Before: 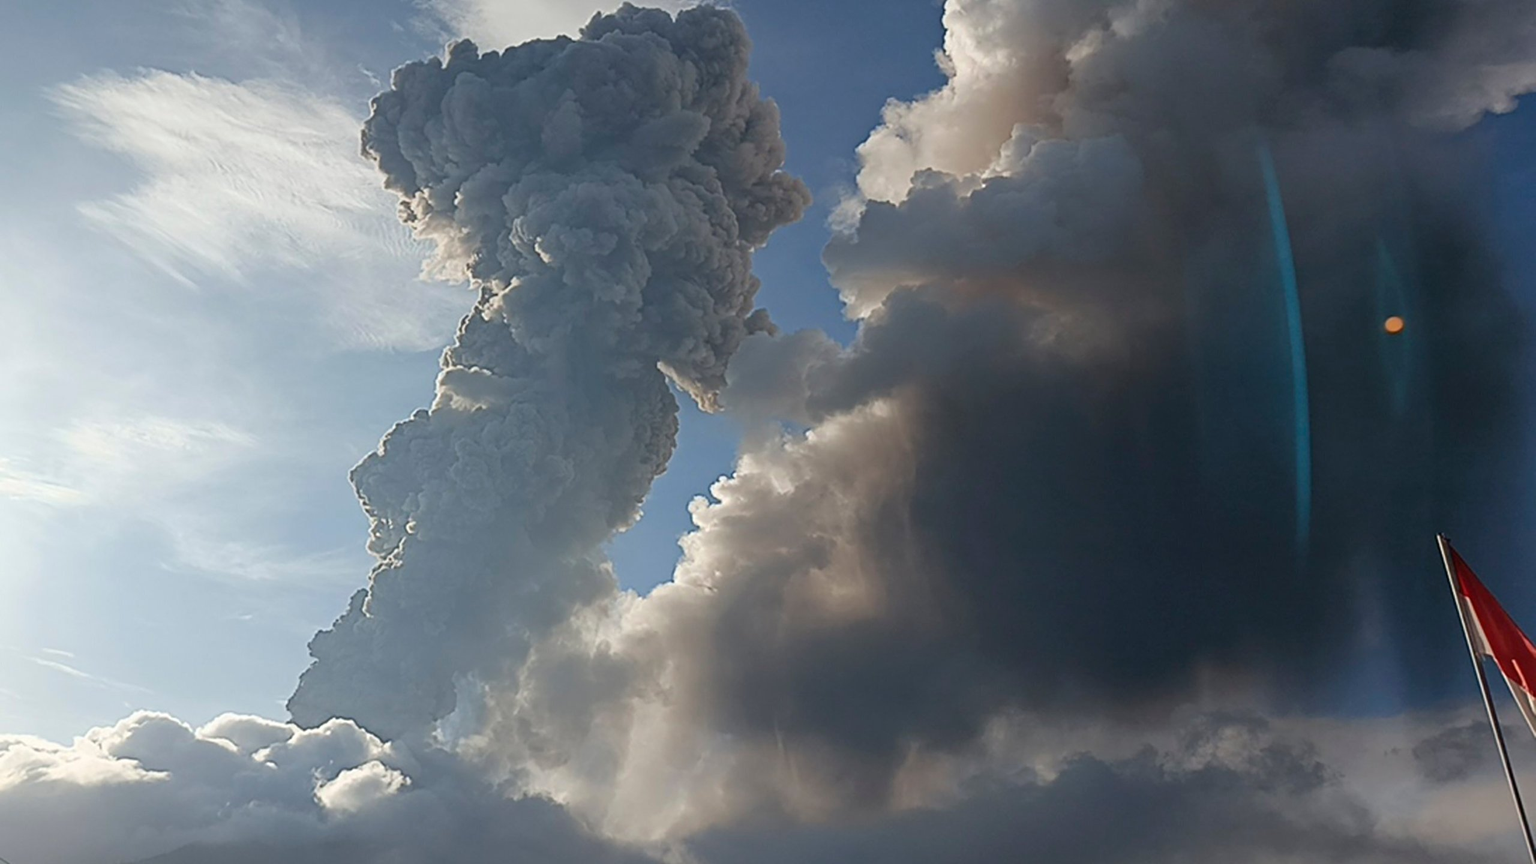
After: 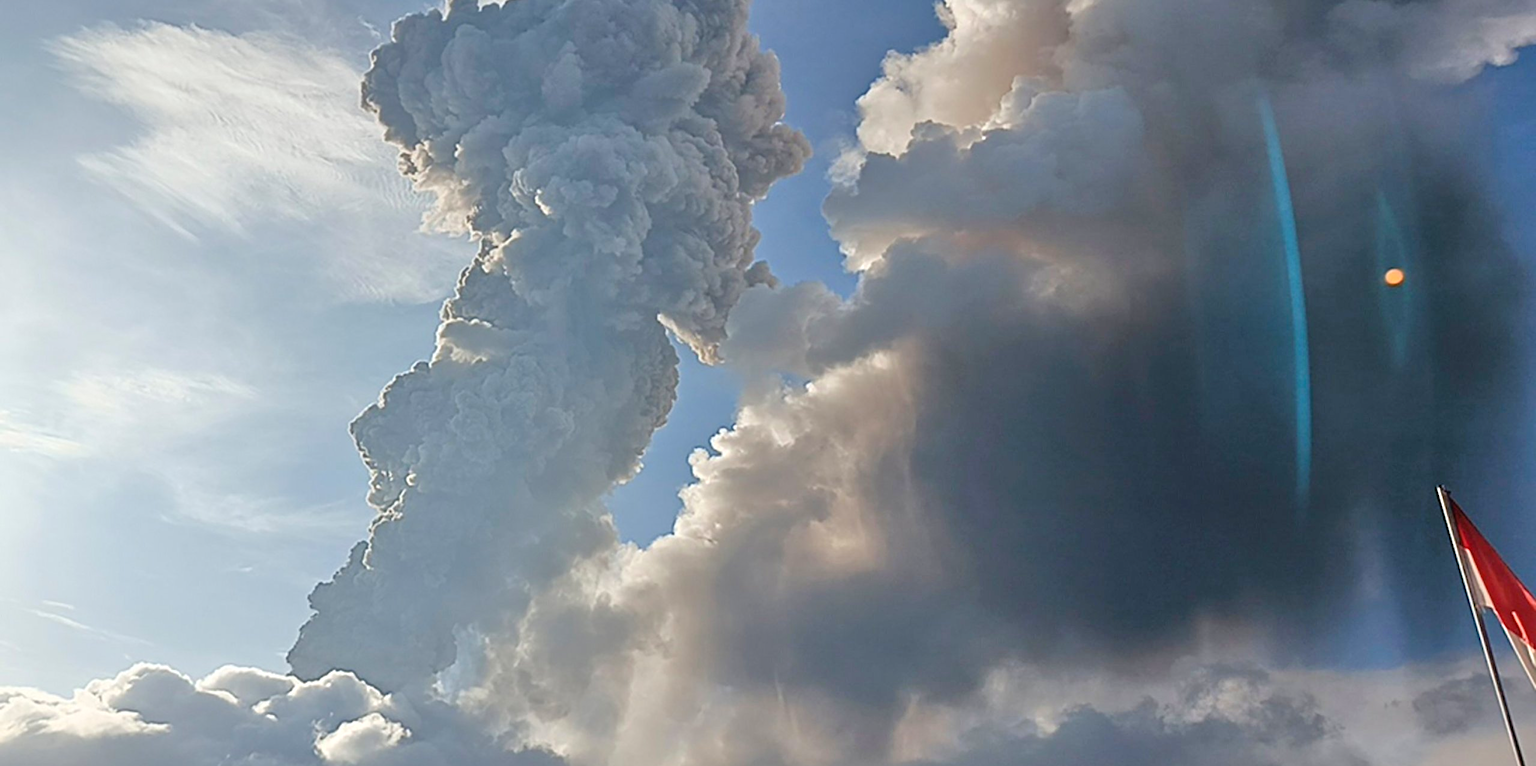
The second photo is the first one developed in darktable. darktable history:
crop and rotate: top 5.609%, bottom 5.609%
tone equalizer: -7 EV 0.15 EV, -6 EV 0.6 EV, -5 EV 1.15 EV, -4 EV 1.33 EV, -3 EV 1.15 EV, -2 EV 0.6 EV, -1 EV 0.15 EV, mask exposure compensation -0.5 EV
